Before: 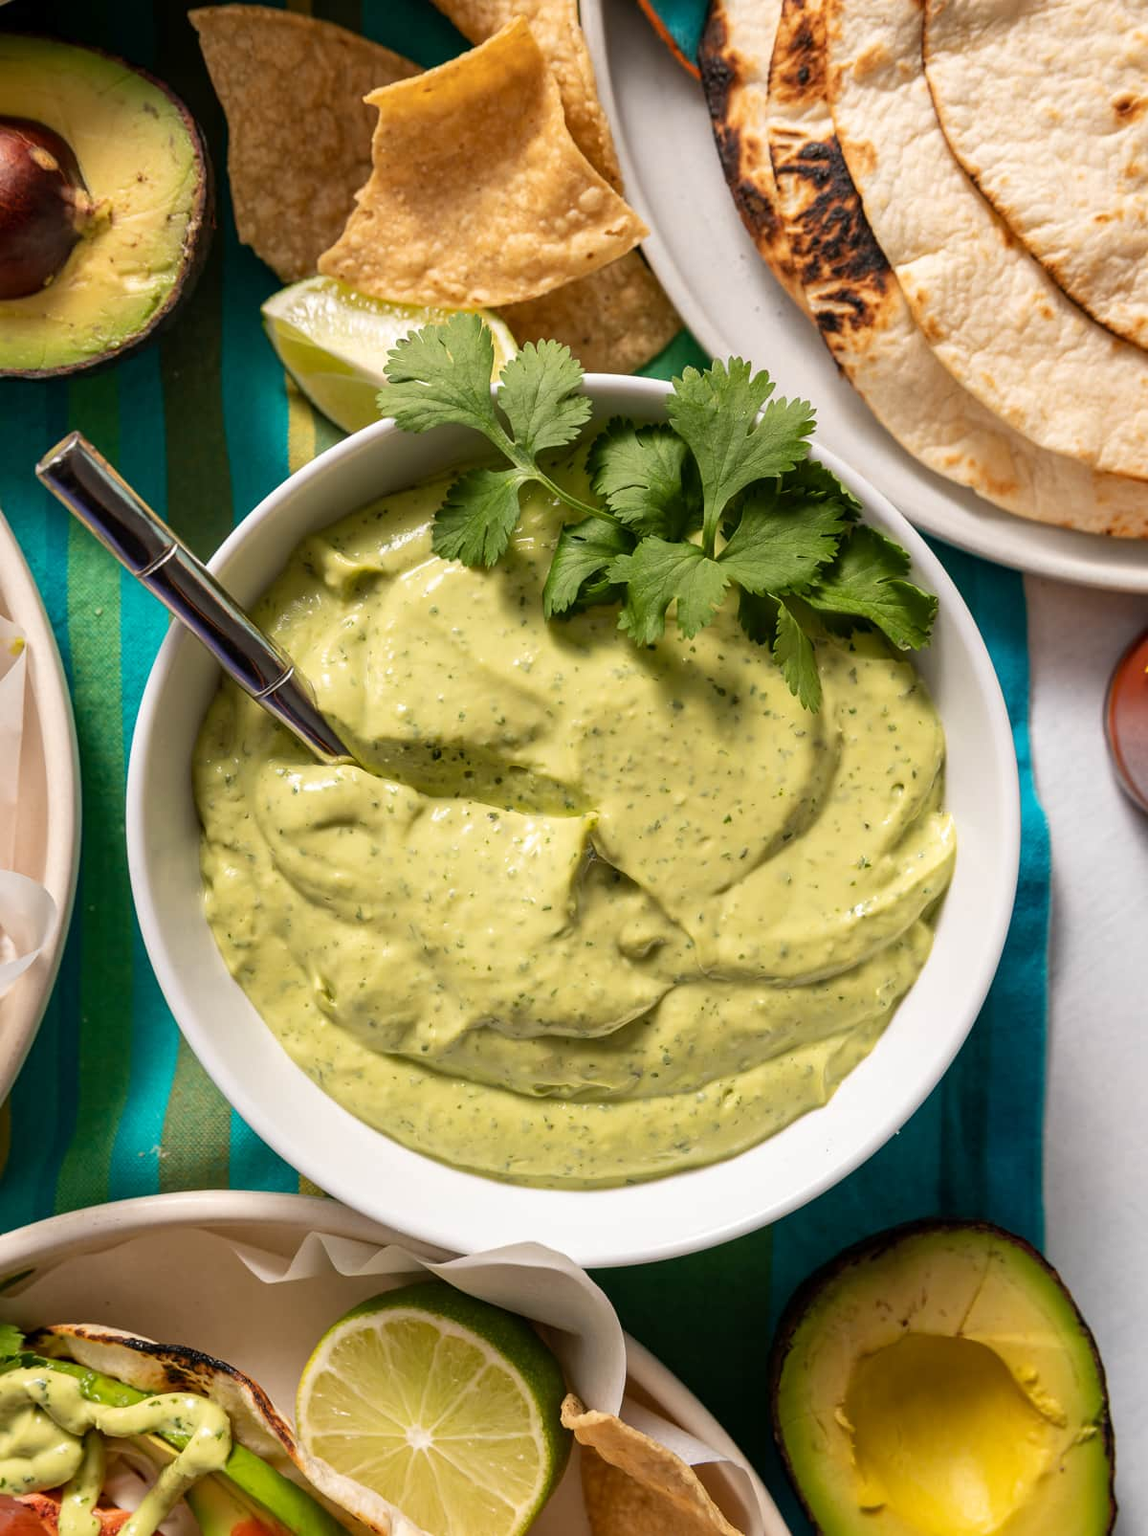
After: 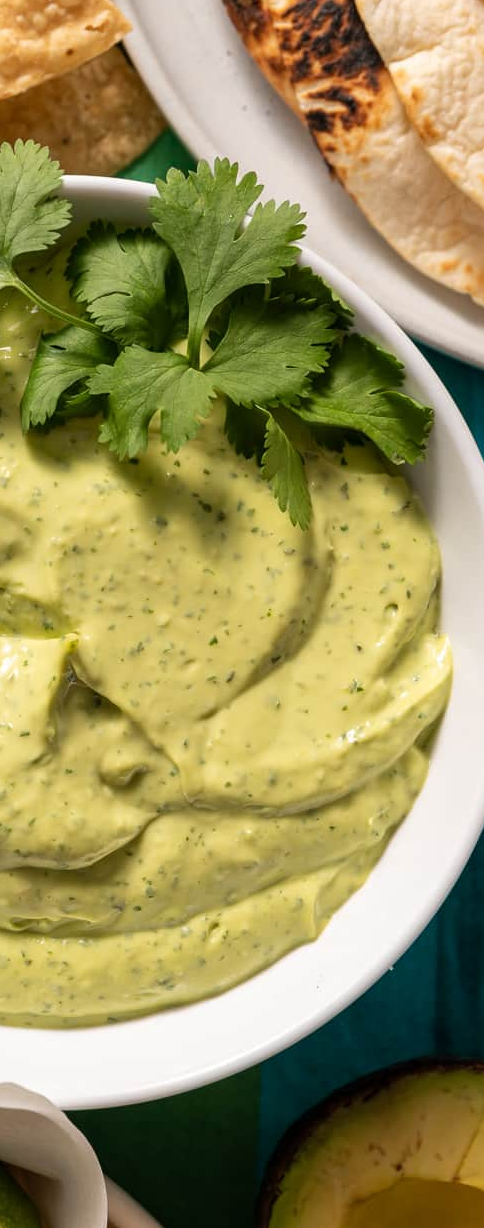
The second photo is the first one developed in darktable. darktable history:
crop: left 45.661%, top 13.444%, right 13.972%, bottom 9.987%
